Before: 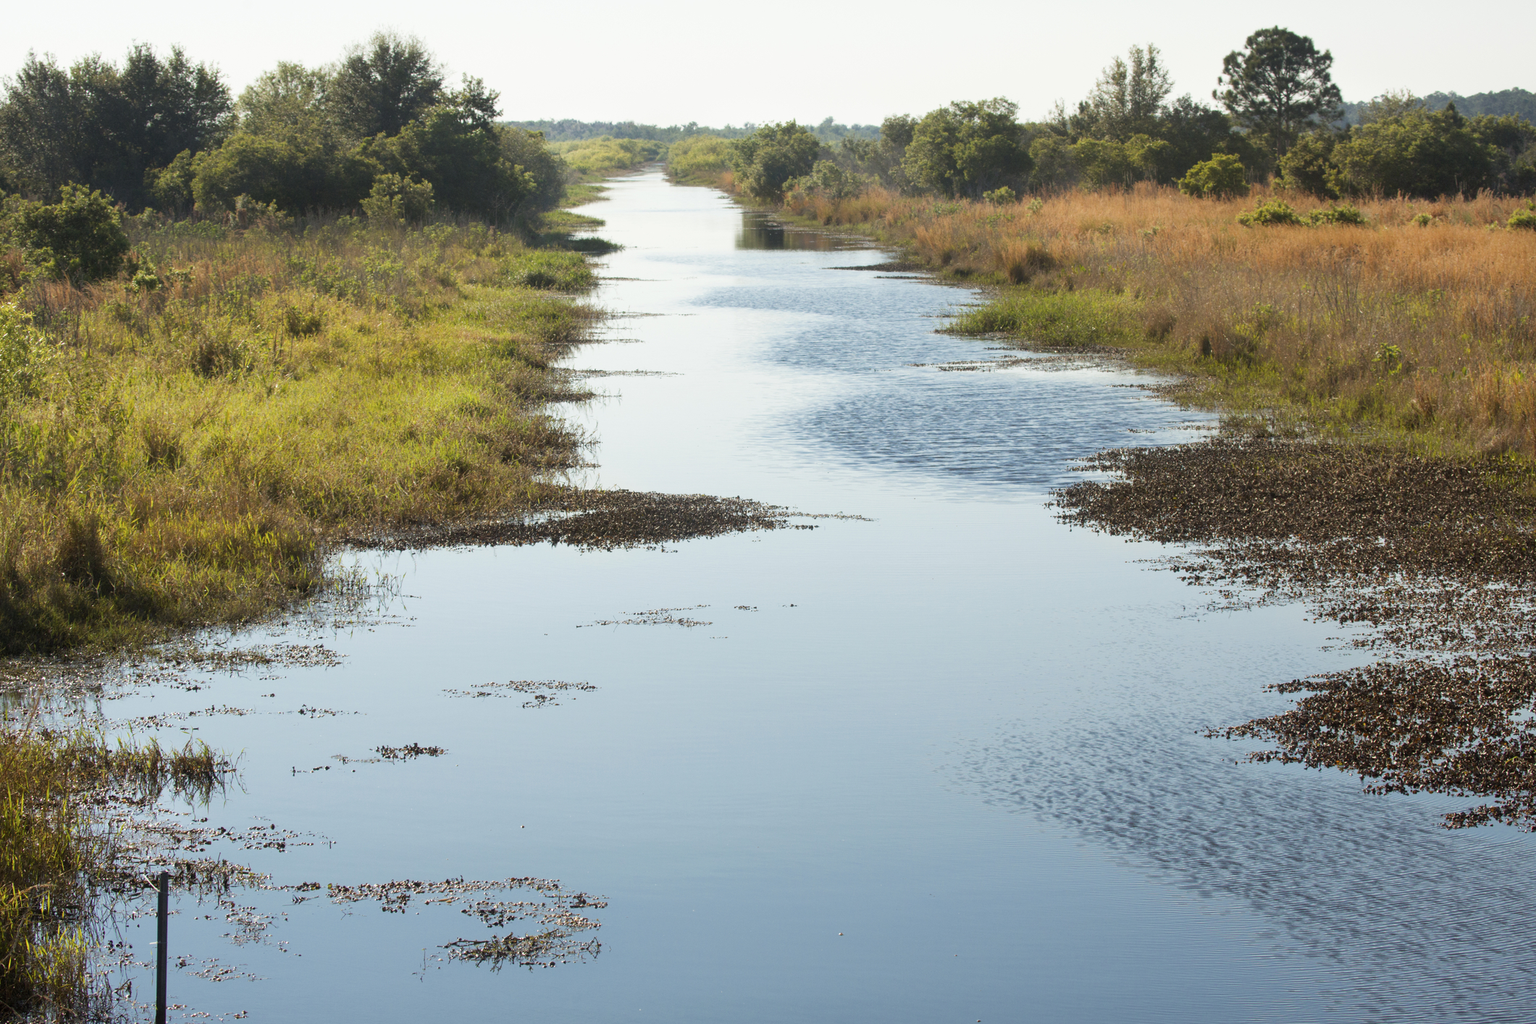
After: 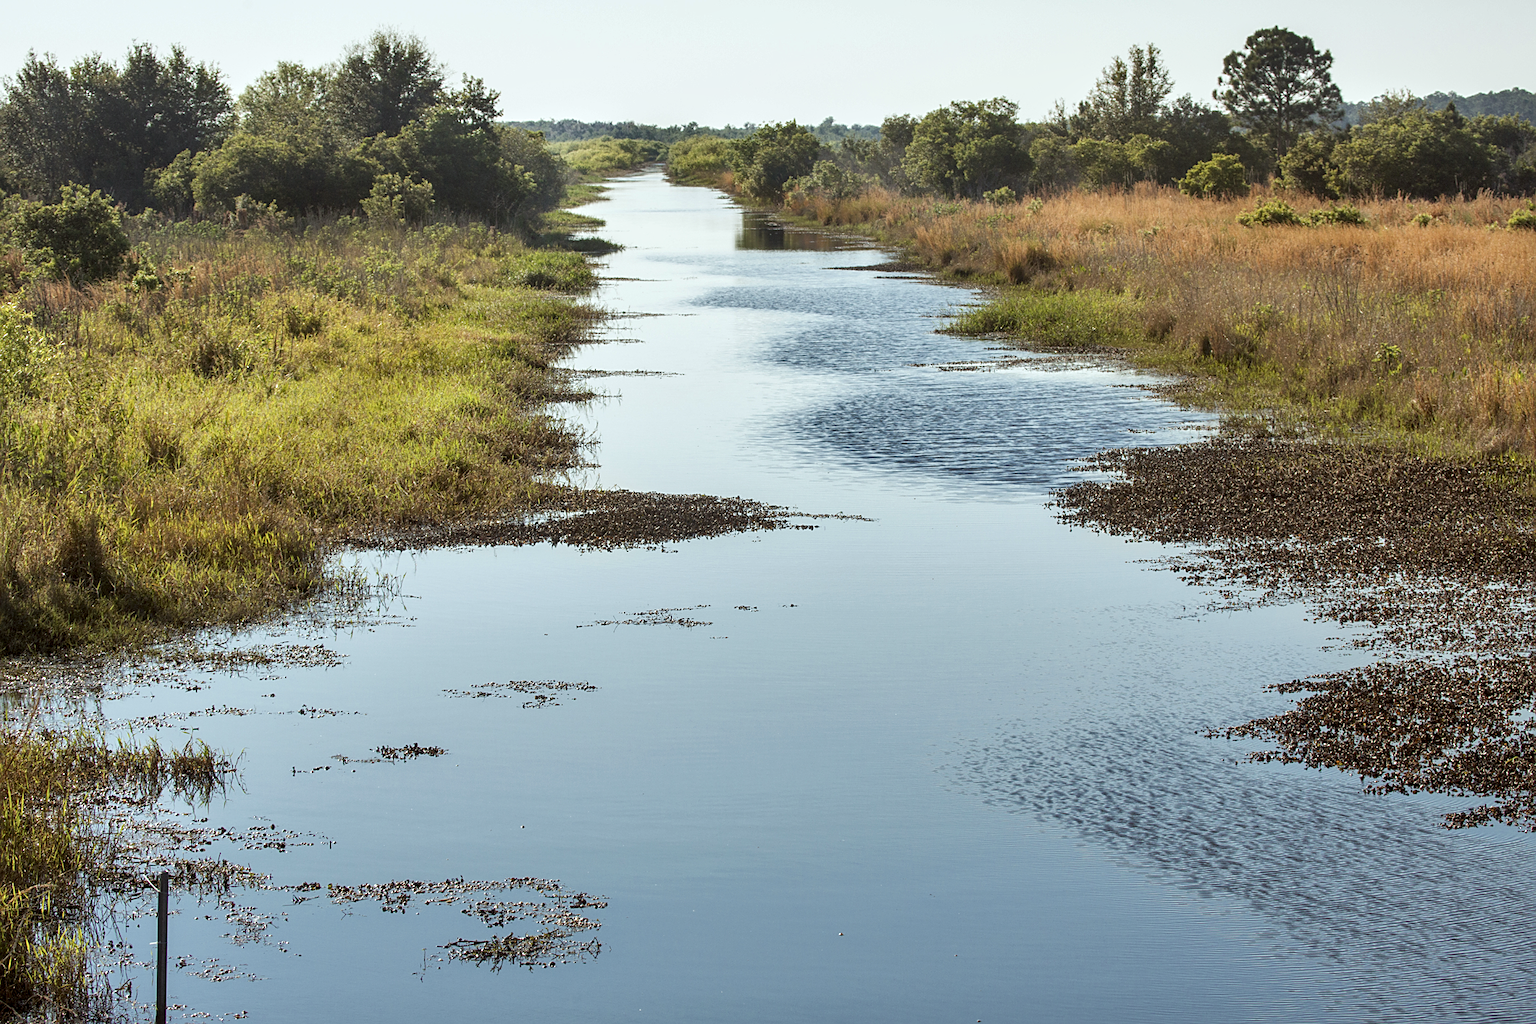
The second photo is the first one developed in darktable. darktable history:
local contrast: detail 130%
sharpen: on, module defaults
color correction: highlights a* -2.9, highlights b* -2.8, shadows a* 2.53, shadows b* 2.93
base curve: preserve colors none
shadows and highlights: low approximation 0.01, soften with gaussian
